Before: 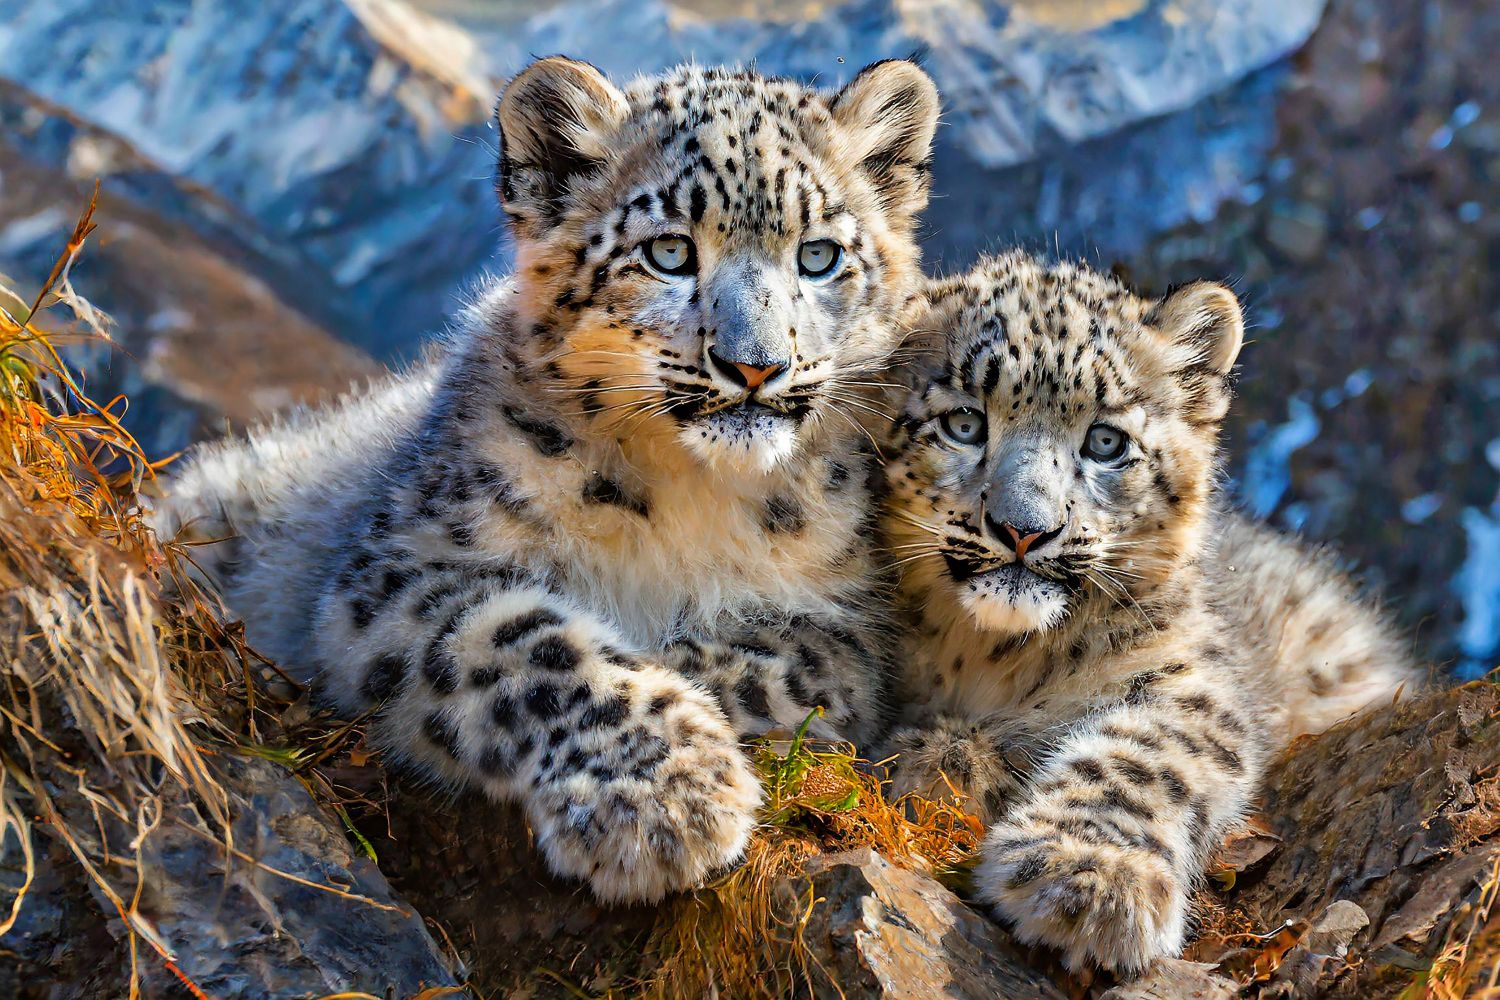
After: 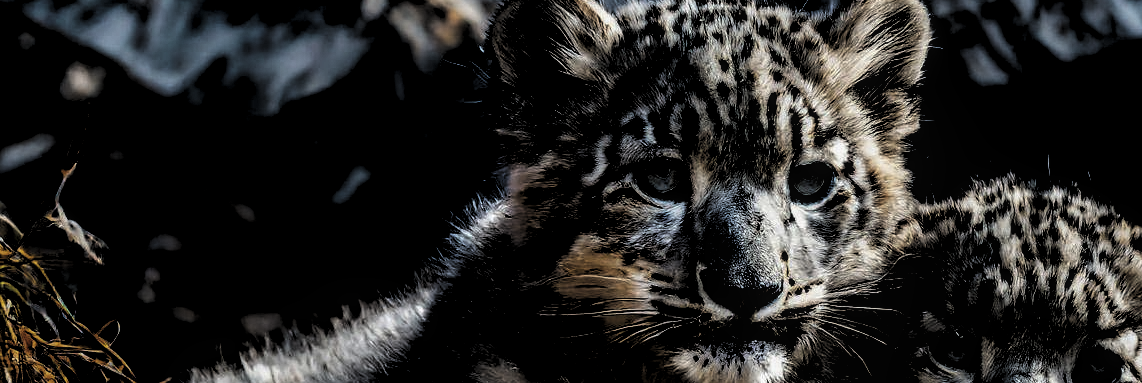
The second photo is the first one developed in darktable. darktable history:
crop: left 0.573%, top 7.635%, right 23.267%, bottom 54.028%
local contrast: on, module defaults
color zones: curves: ch1 [(0, 0.469) (0.001, 0.469) (0.12, 0.446) (0.248, 0.469) (0.5, 0.5) (0.748, 0.5) (0.999, 0.469) (1, 0.469)]
levels: levels [0.514, 0.759, 1]
